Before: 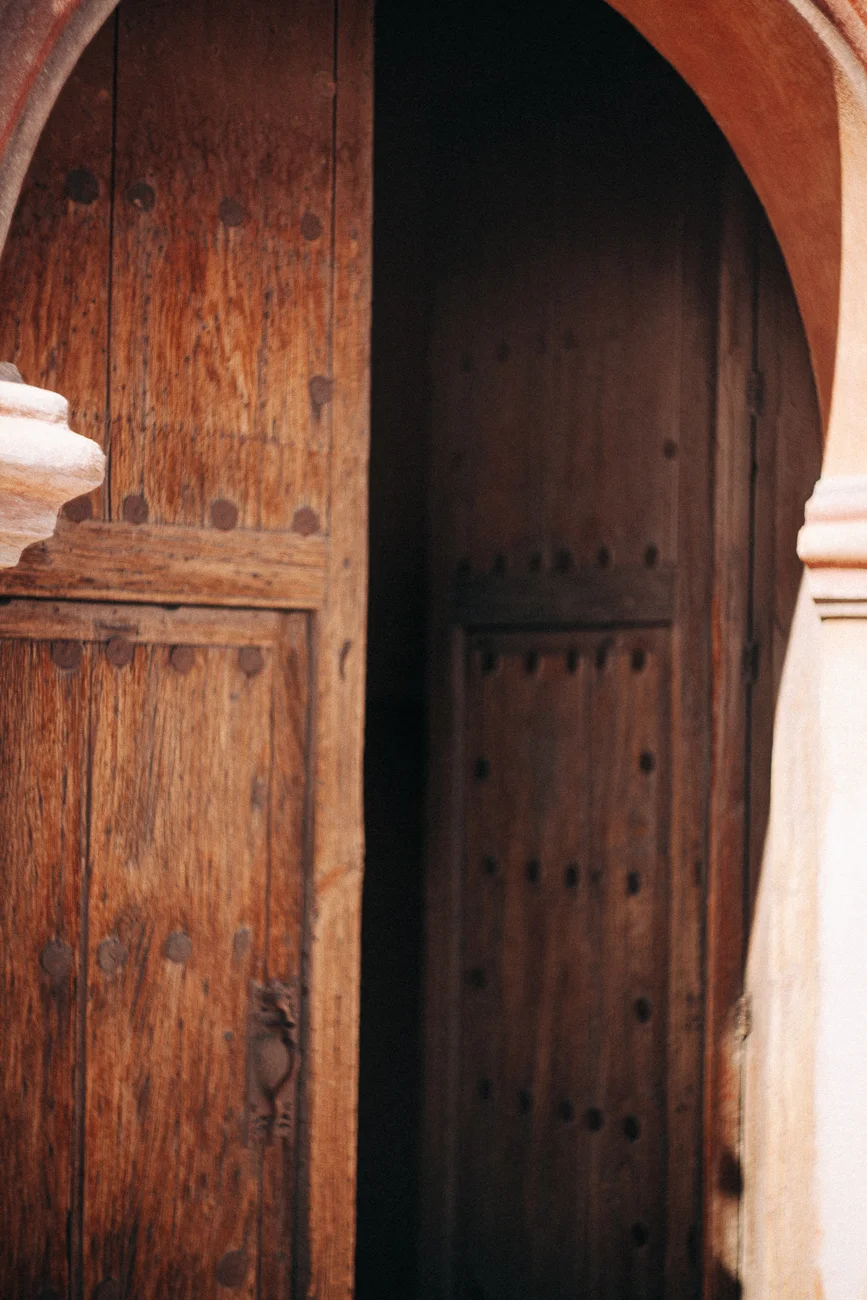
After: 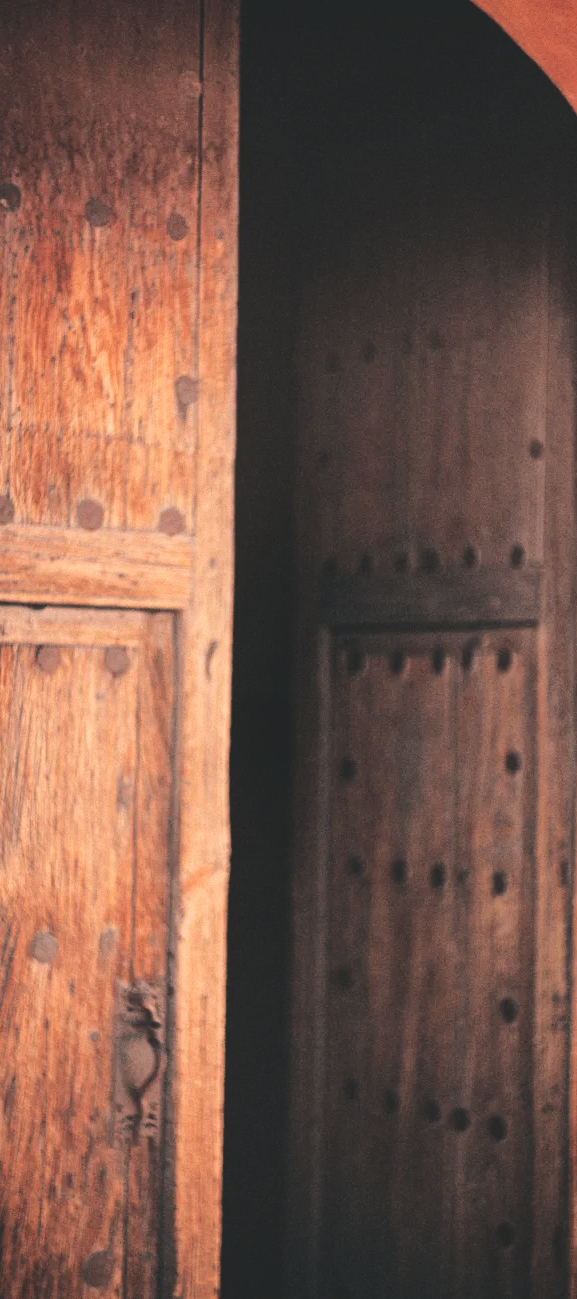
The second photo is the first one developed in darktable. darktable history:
base curve: curves: ch0 [(0, 0) (0.032, 0.037) (0.105, 0.228) (0.435, 0.76) (0.856, 0.983) (1, 1)]
color balance: lift [1.01, 1, 1, 1], gamma [1.097, 1, 1, 1], gain [0.85, 1, 1, 1]
crop and rotate: left 15.546%, right 17.787%
